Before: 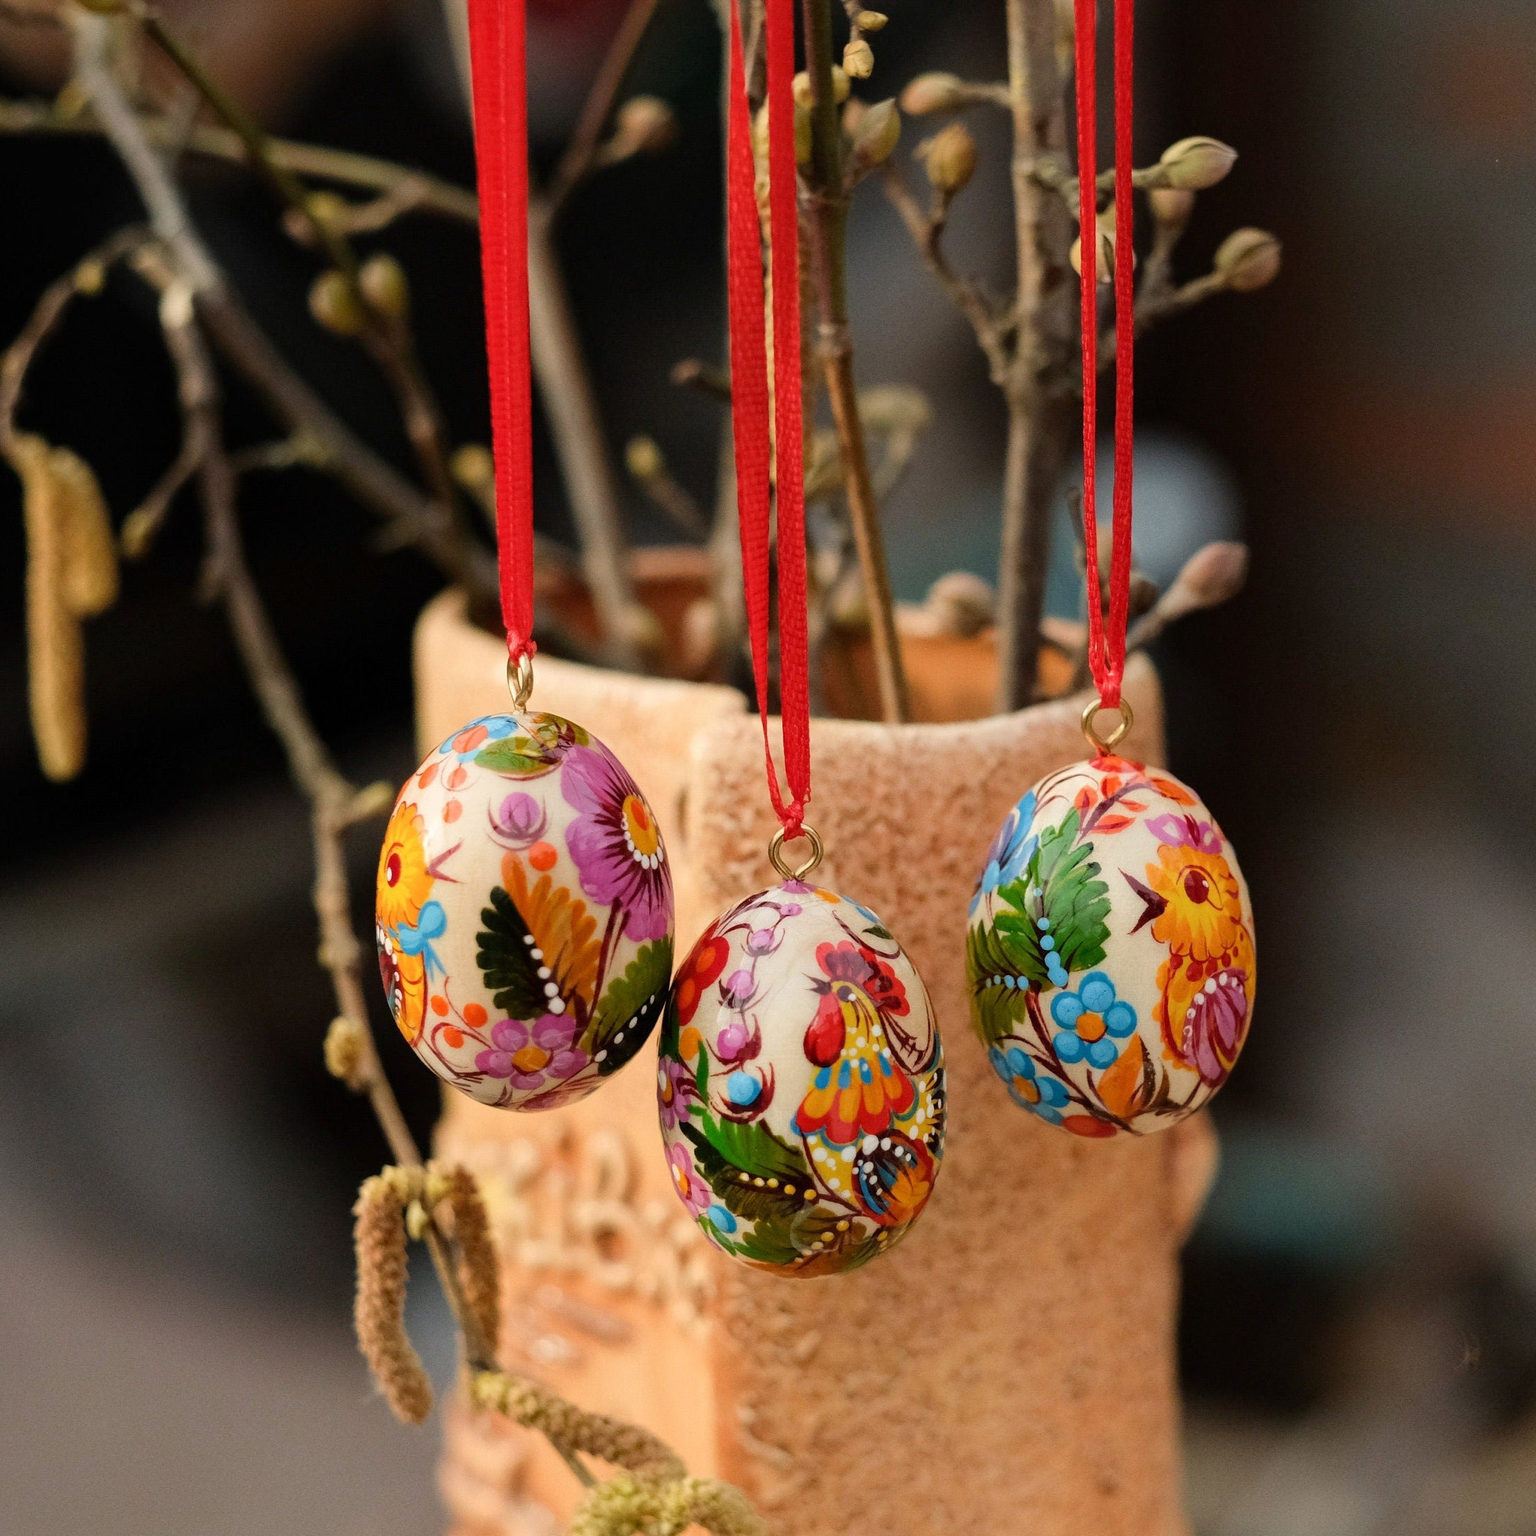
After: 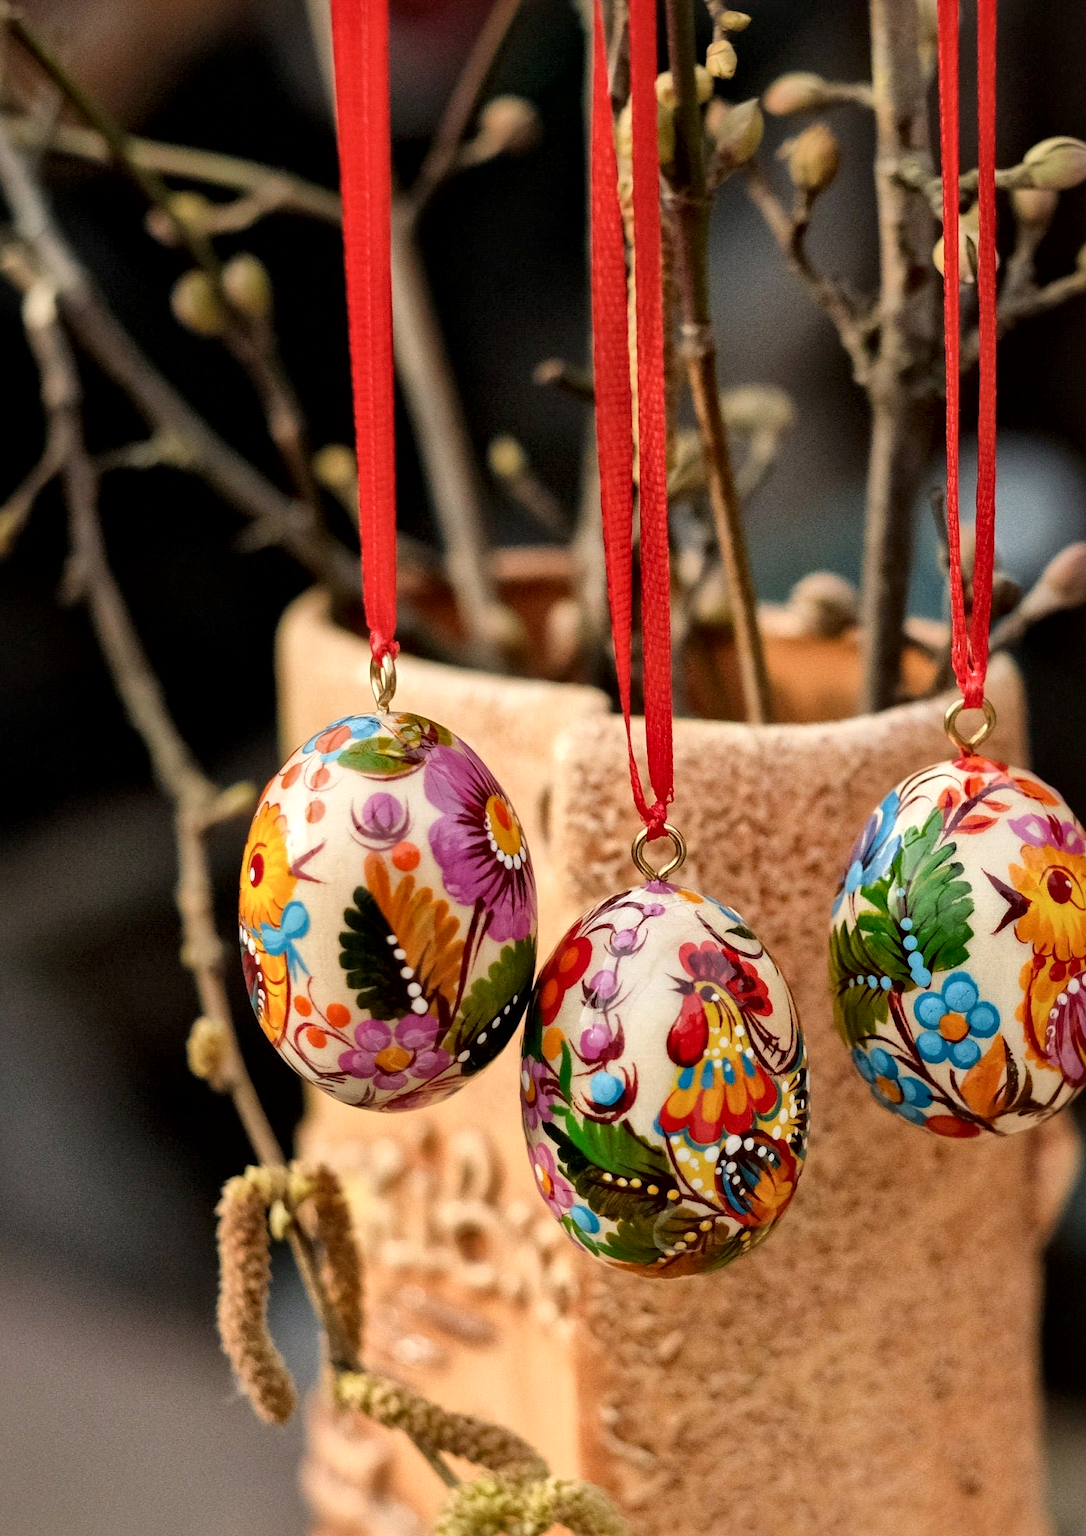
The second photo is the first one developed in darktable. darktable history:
local contrast: mode bilateral grid, contrast 21, coarseness 50, detail 172%, midtone range 0.2
crop and rotate: left 8.947%, right 20.296%
